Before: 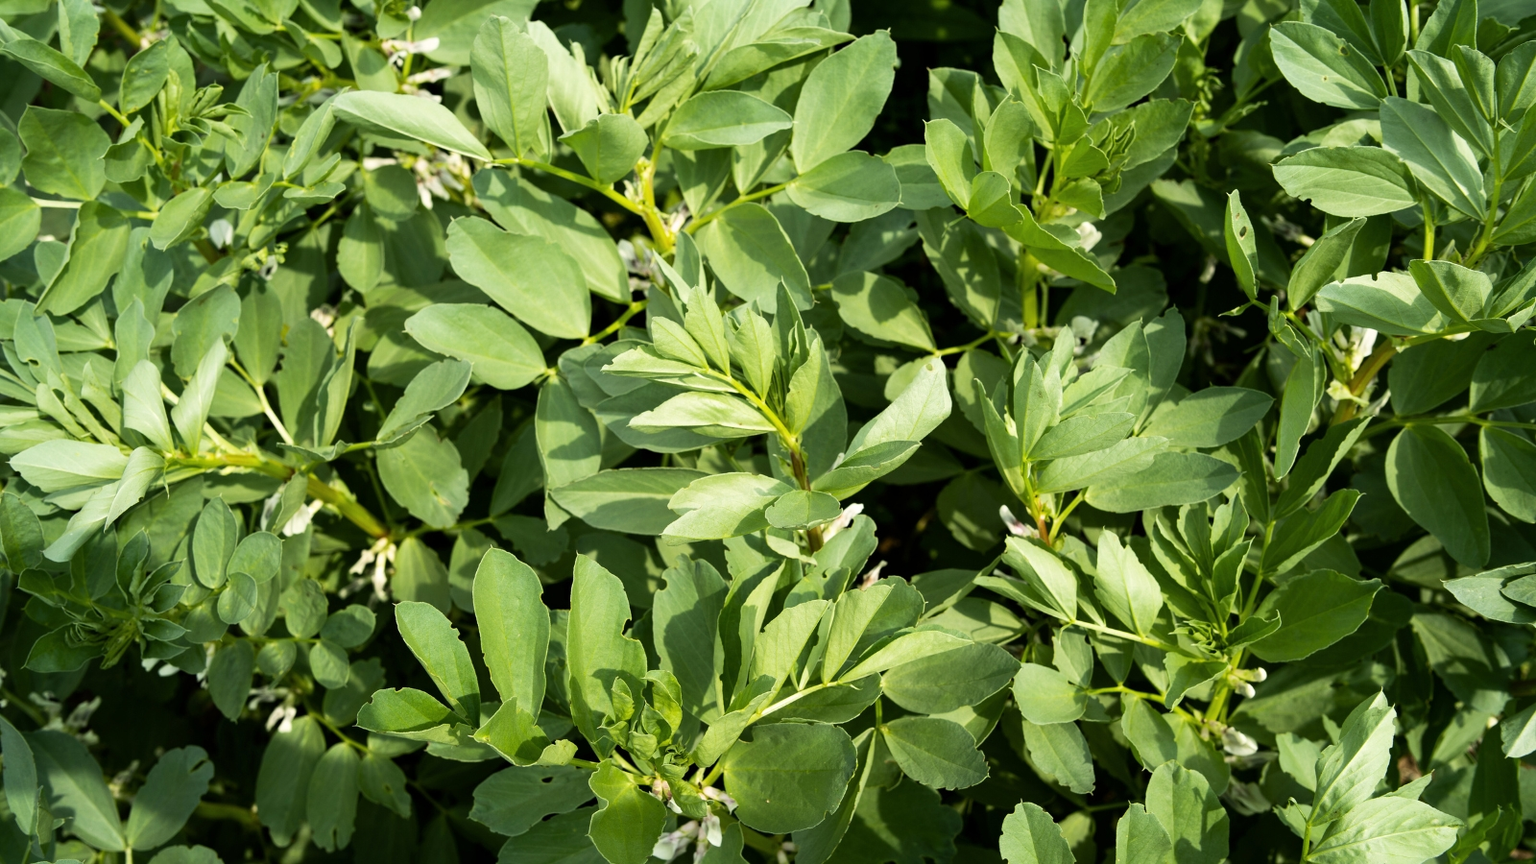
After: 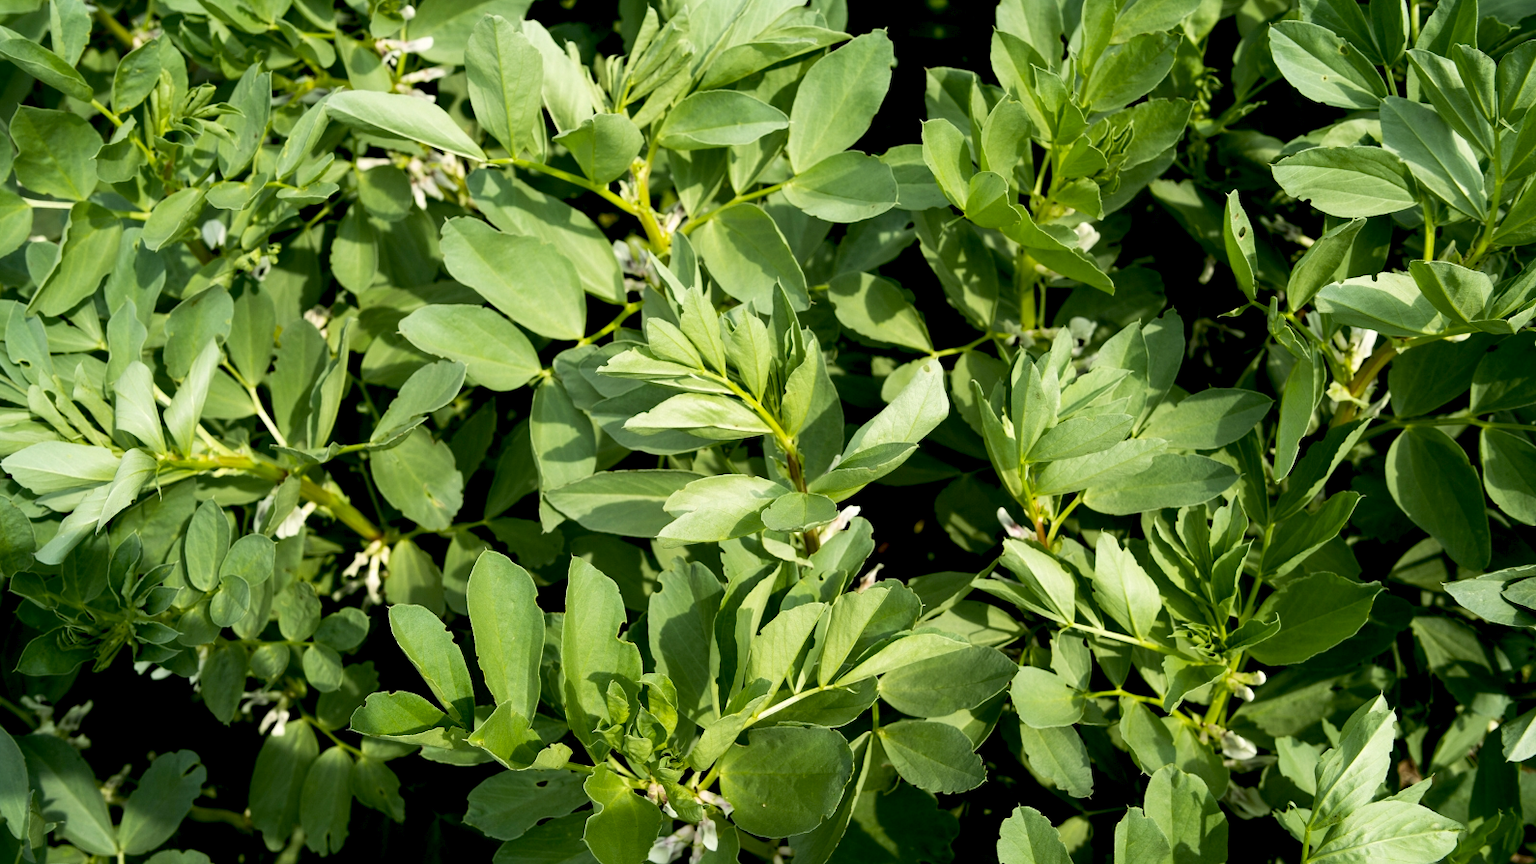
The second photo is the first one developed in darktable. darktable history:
crop and rotate: left 0.614%, top 0.179%, bottom 0.309%
exposure: black level correction 0.011, compensate highlight preservation false
levels: levels [0, 0.51, 1]
